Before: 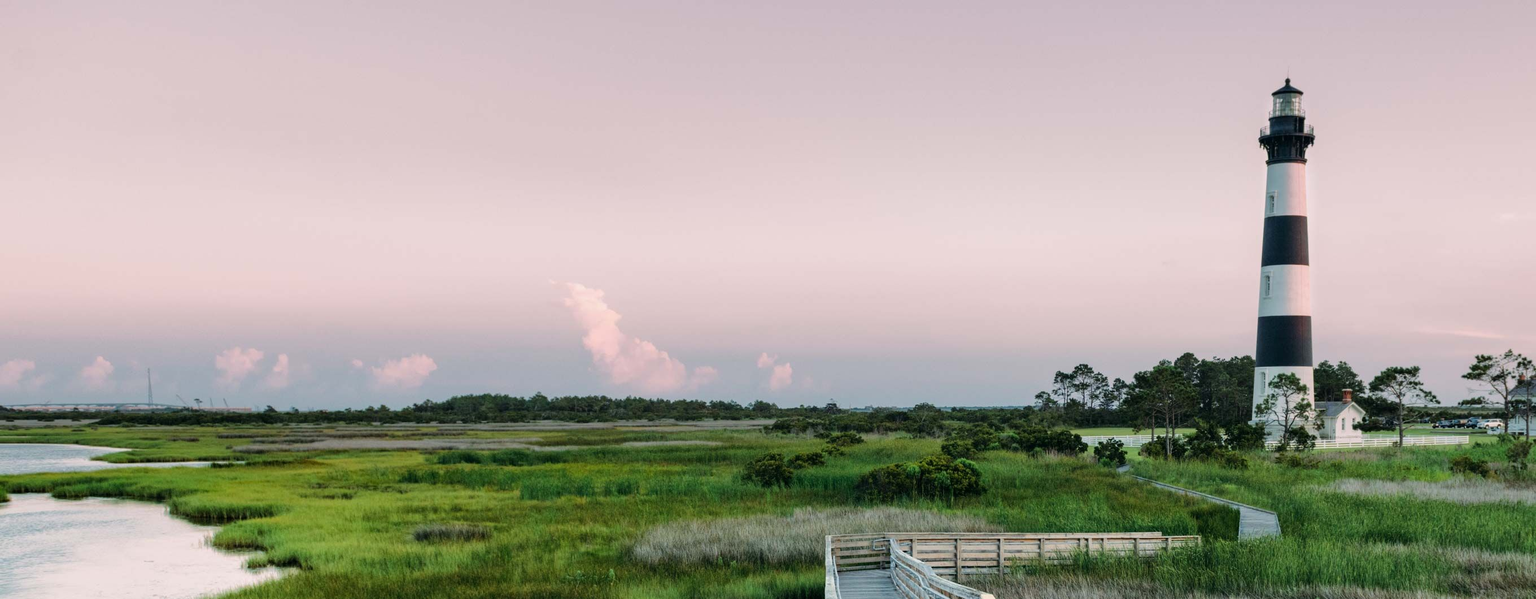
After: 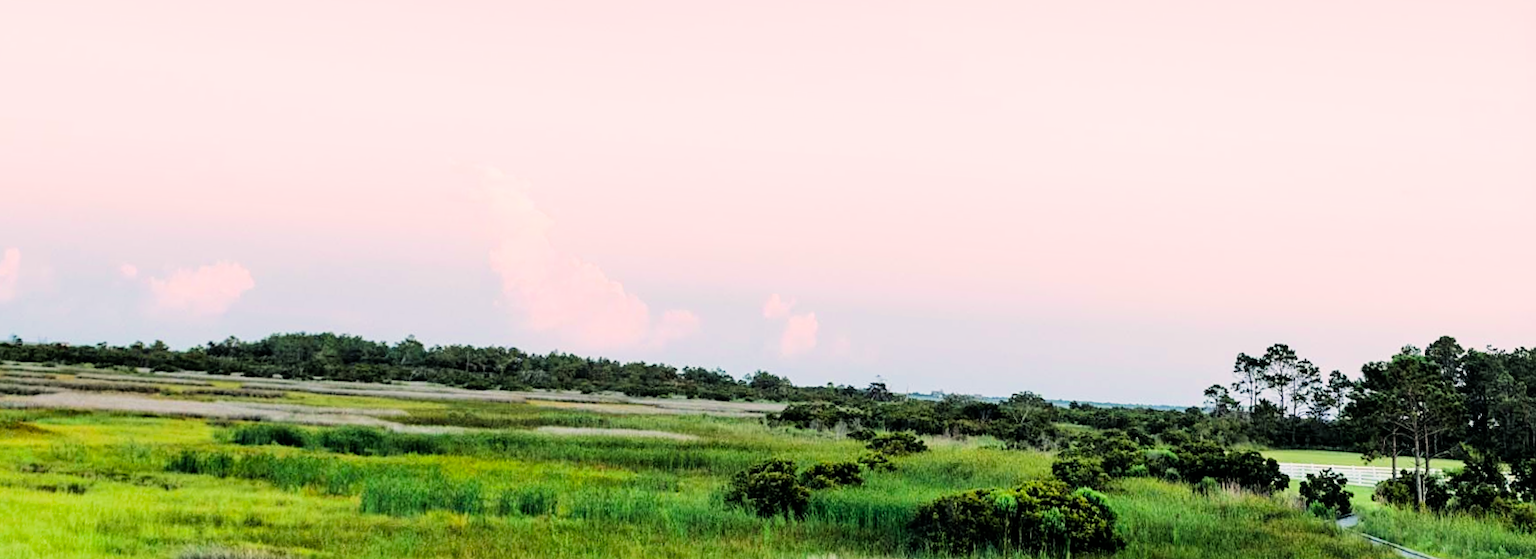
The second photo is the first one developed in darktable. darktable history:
filmic rgb: black relative exposure -5 EV, hardness 2.88, contrast 1.3, highlights saturation mix -10%
crop and rotate: angle -3.37°, left 9.79%, top 20.73%, right 12.42%, bottom 11.82%
sharpen: amount 0.2
rotate and perspective: rotation 0.215°, lens shift (vertical) -0.139, crop left 0.069, crop right 0.939, crop top 0.002, crop bottom 0.996
color correction: highlights a* 3.22, highlights b* 1.93, saturation 1.19
exposure: black level correction 0, exposure 1.1 EV, compensate exposure bias true, compensate highlight preservation false
